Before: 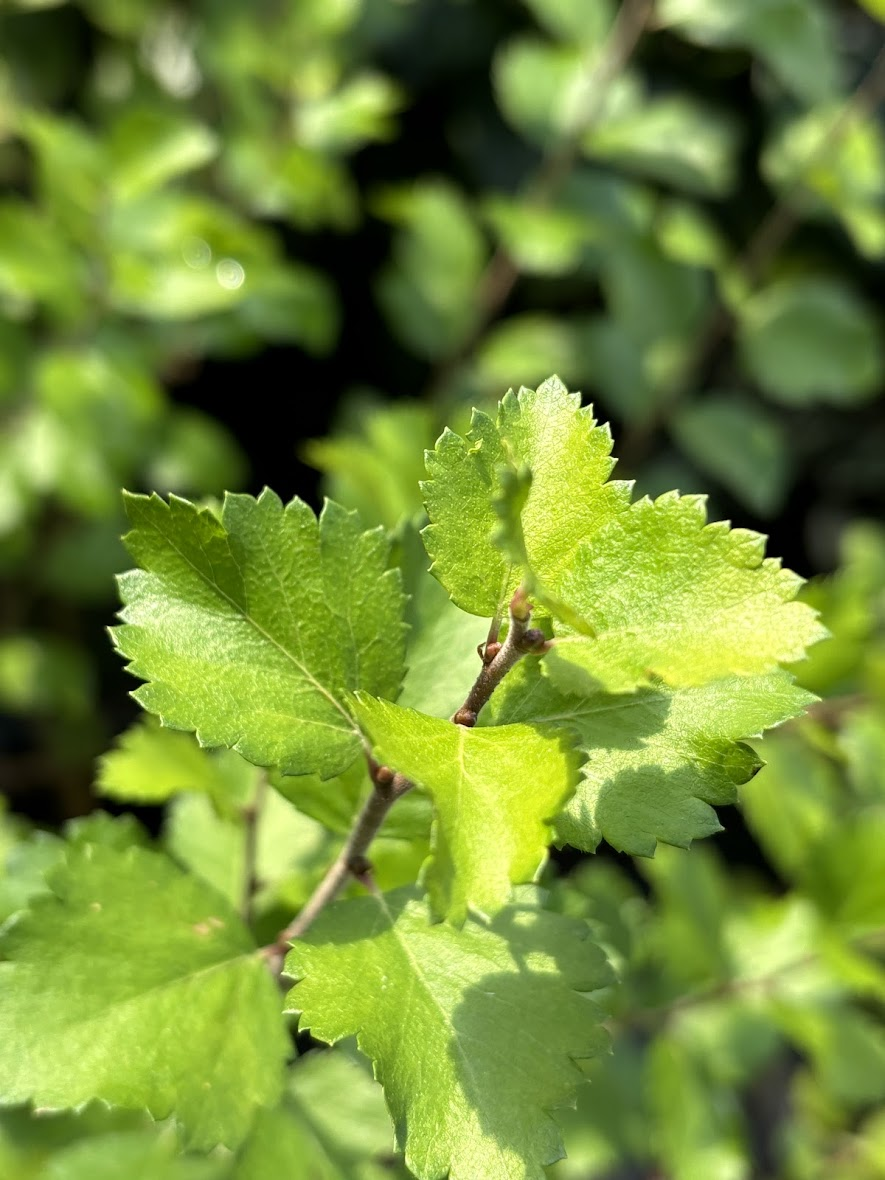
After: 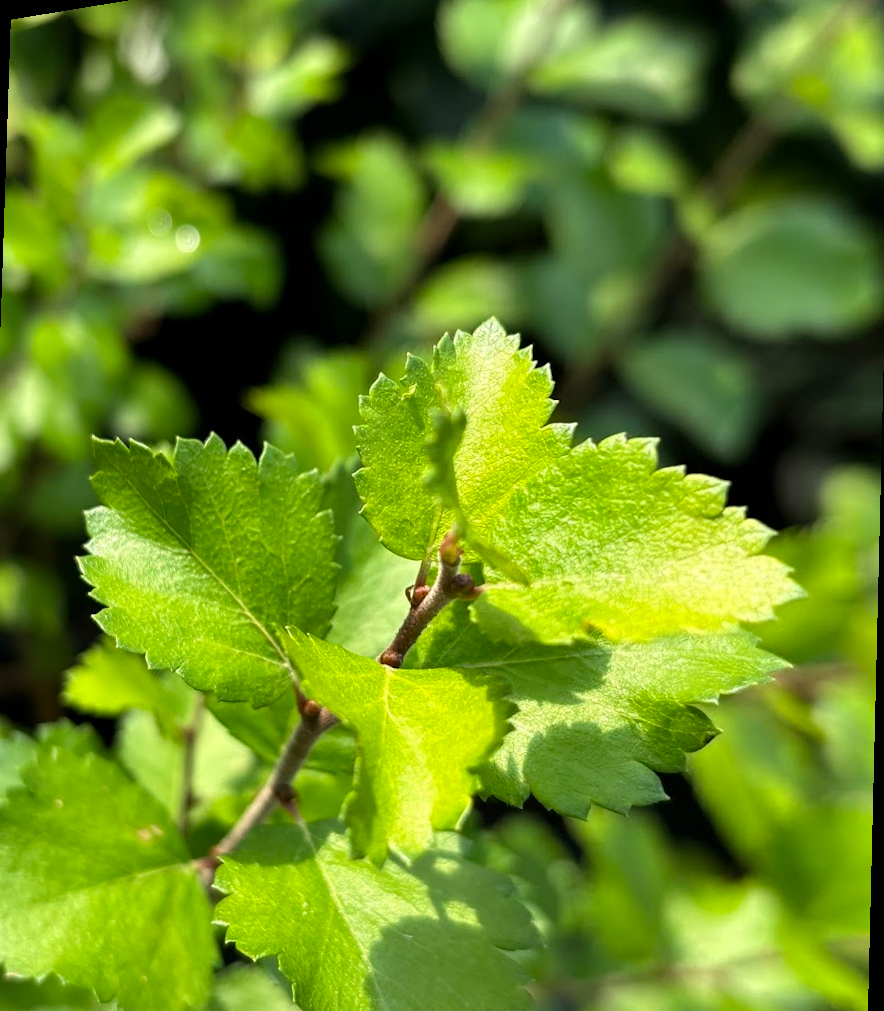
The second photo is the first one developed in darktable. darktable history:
rotate and perspective: rotation 1.69°, lens shift (vertical) -0.023, lens shift (horizontal) -0.291, crop left 0.025, crop right 0.988, crop top 0.092, crop bottom 0.842
shadows and highlights: soften with gaussian
